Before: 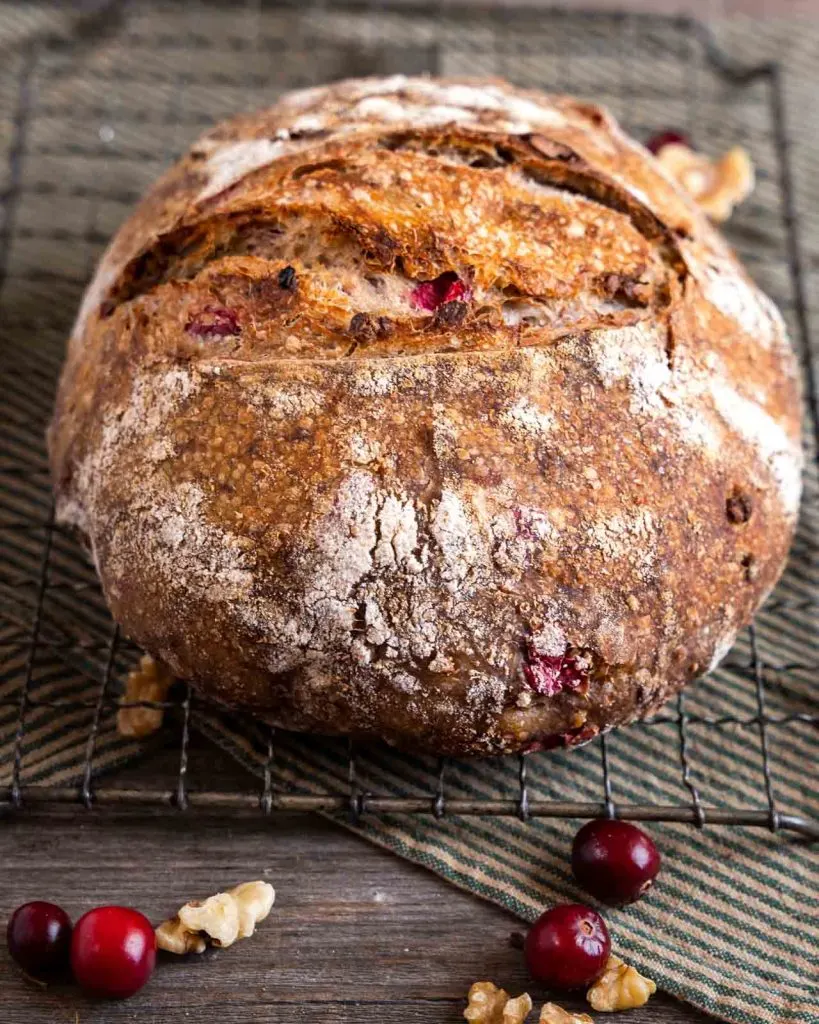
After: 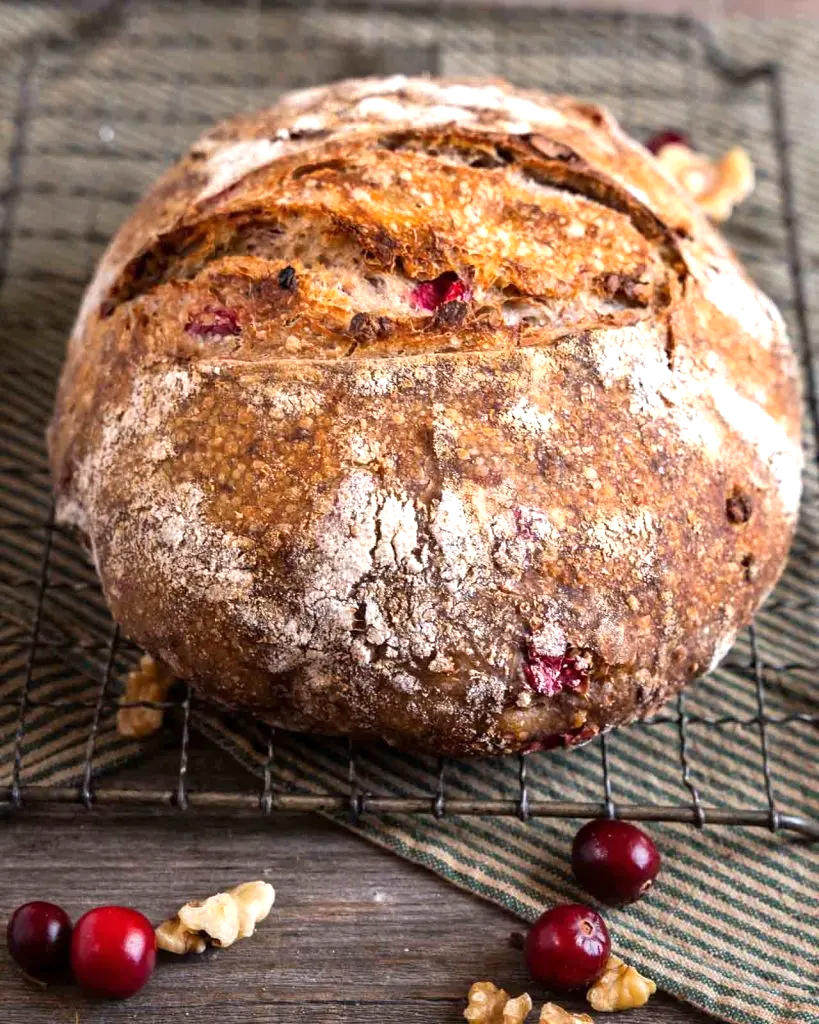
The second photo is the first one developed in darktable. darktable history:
sharpen: radius 2.883, amount 0.868, threshold 47.523
exposure: exposure 0.376 EV, compensate highlight preservation false
